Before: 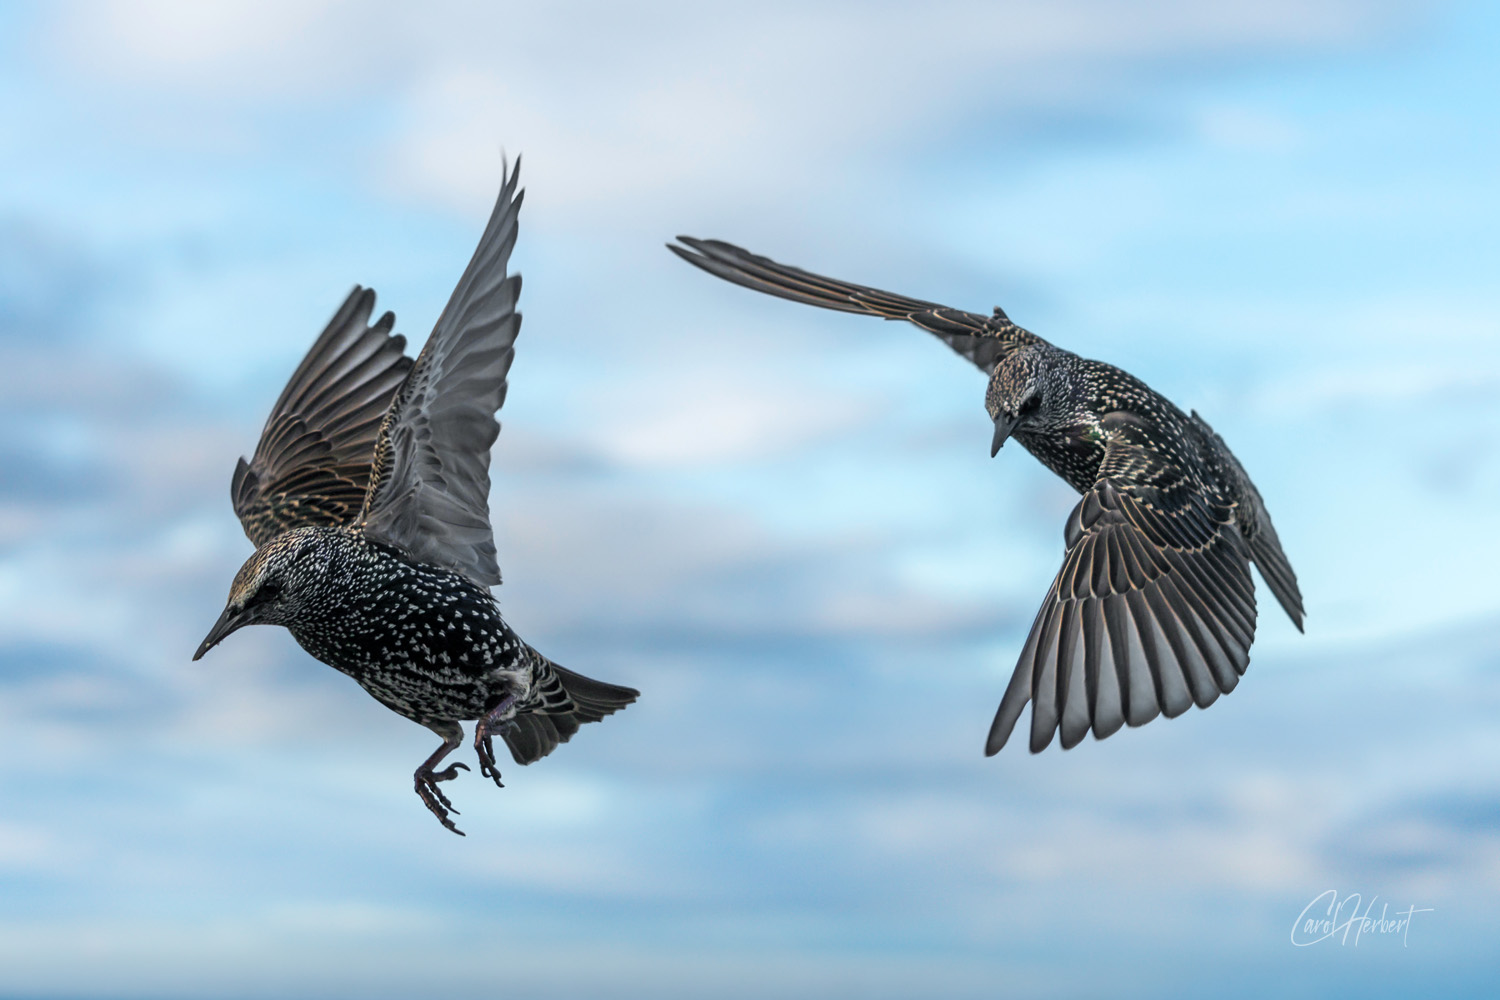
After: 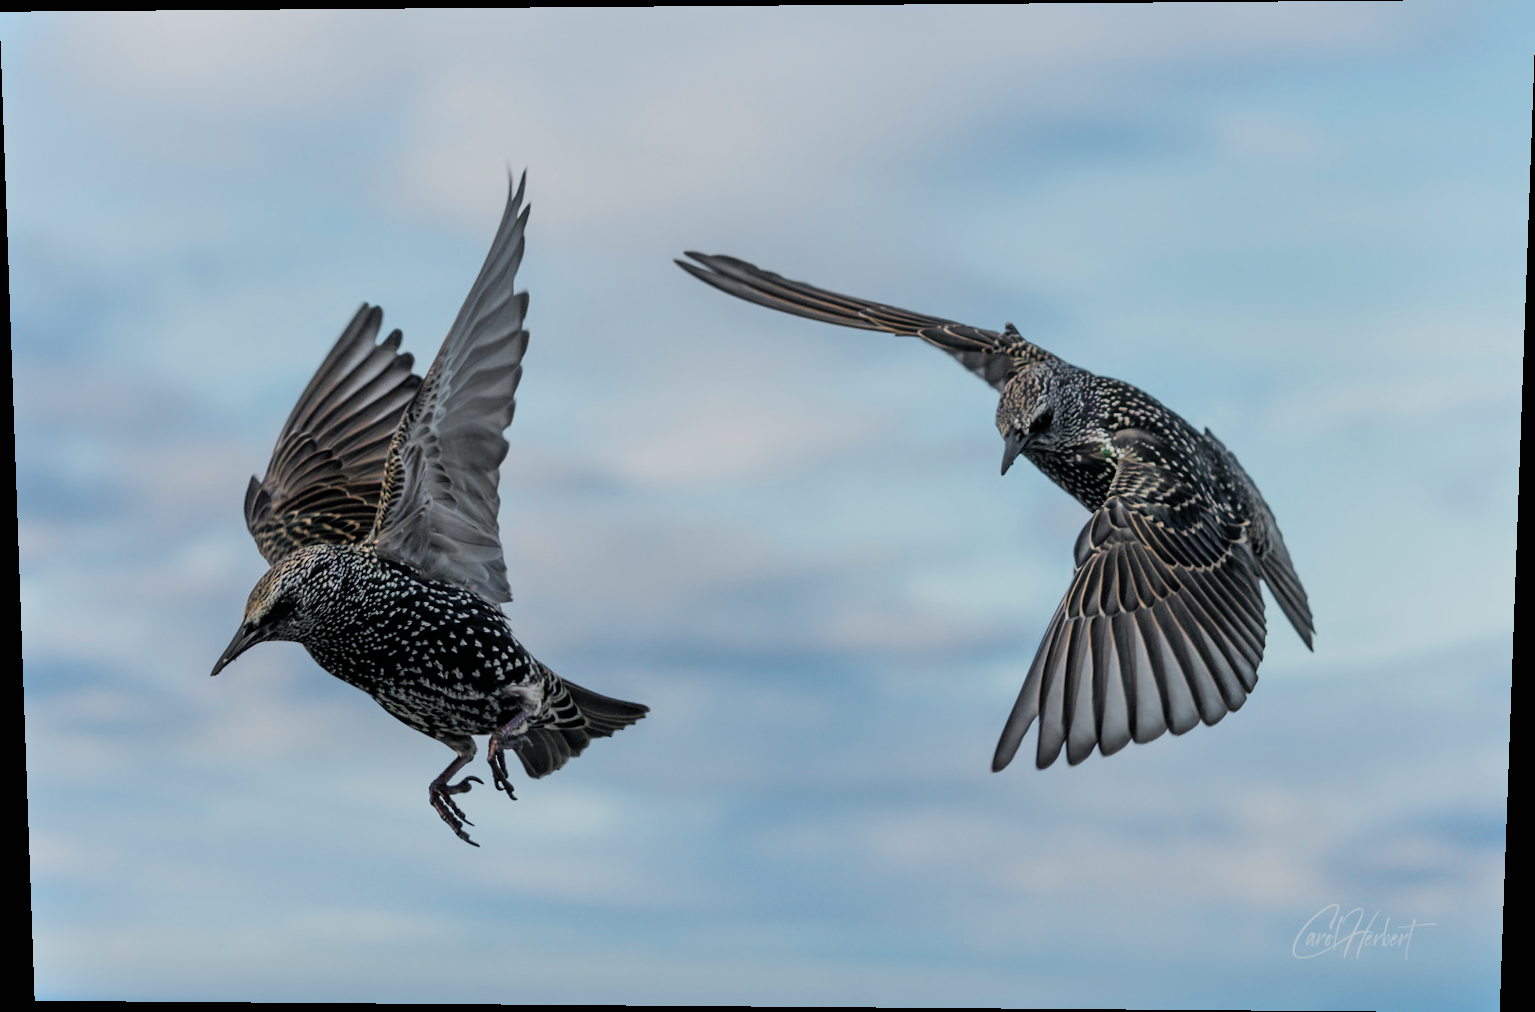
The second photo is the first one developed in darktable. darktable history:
shadows and highlights: shadows 49, highlights -41, soften with gaussian
rotate and perspective: lens shift (vertical) 0.048, lens shift (horizontal) -0.024, automatic cropping off
filmic rgb: black relative exposure -7.65 EV, white relative exposure 4.56 EV, hardness 3.61
